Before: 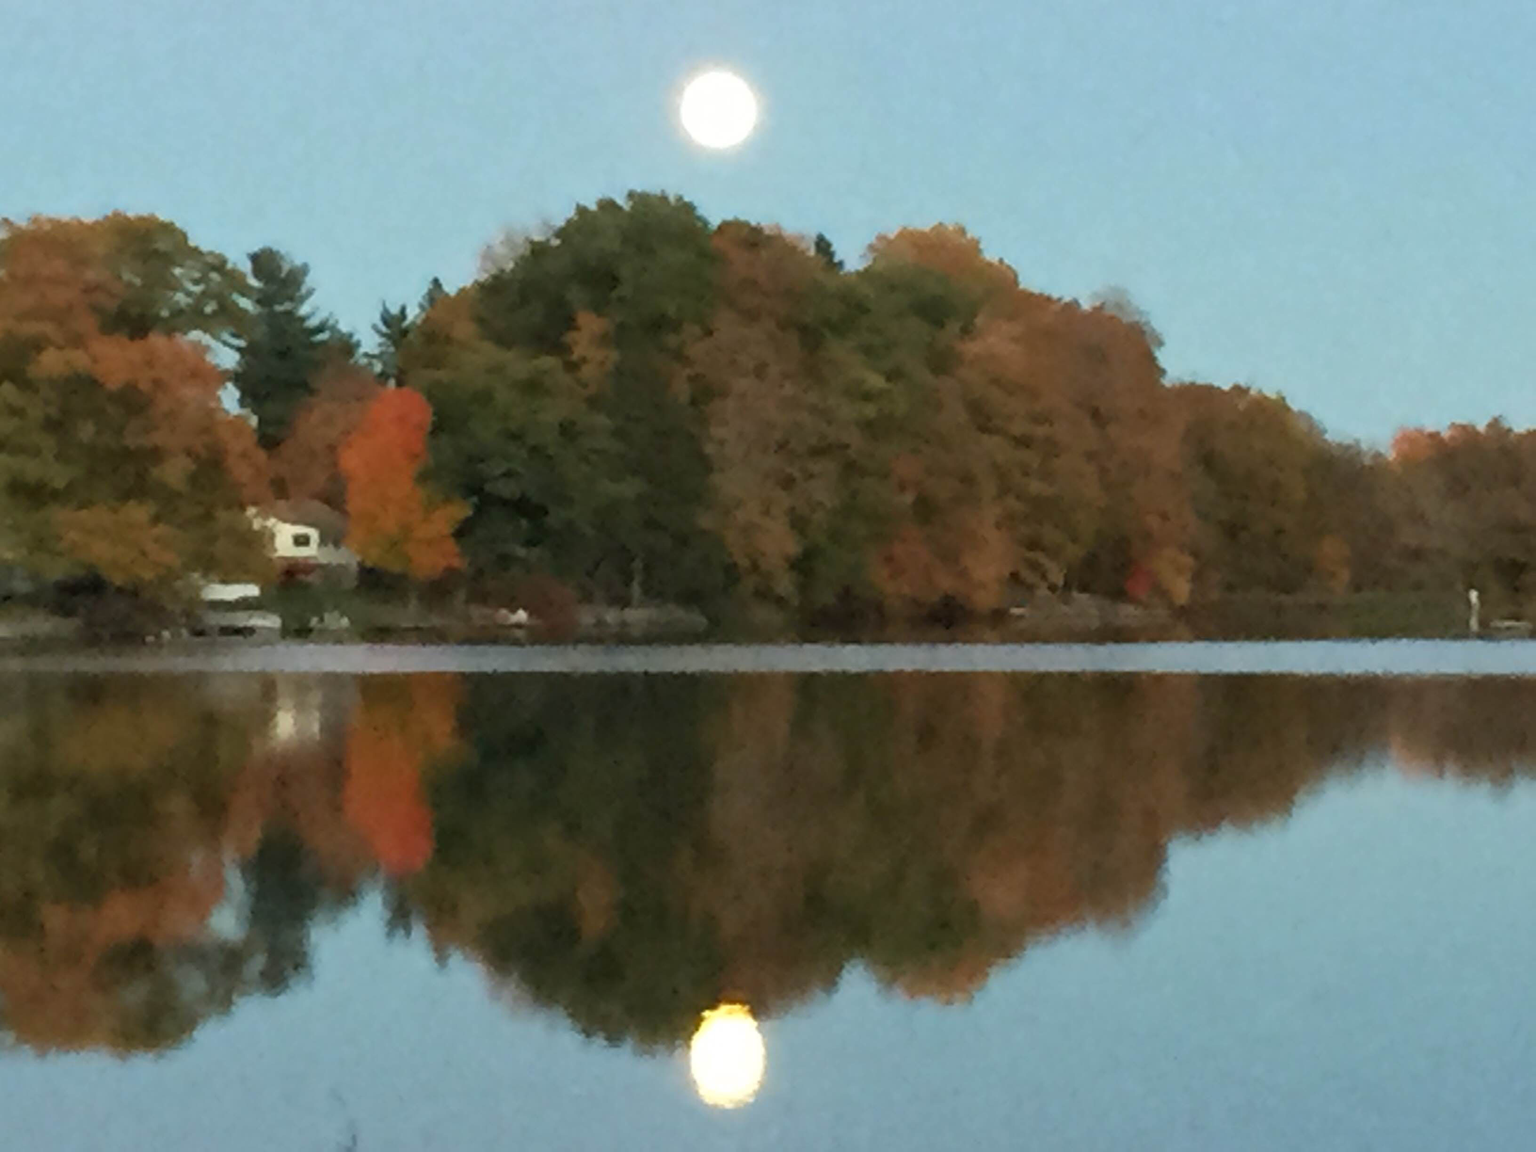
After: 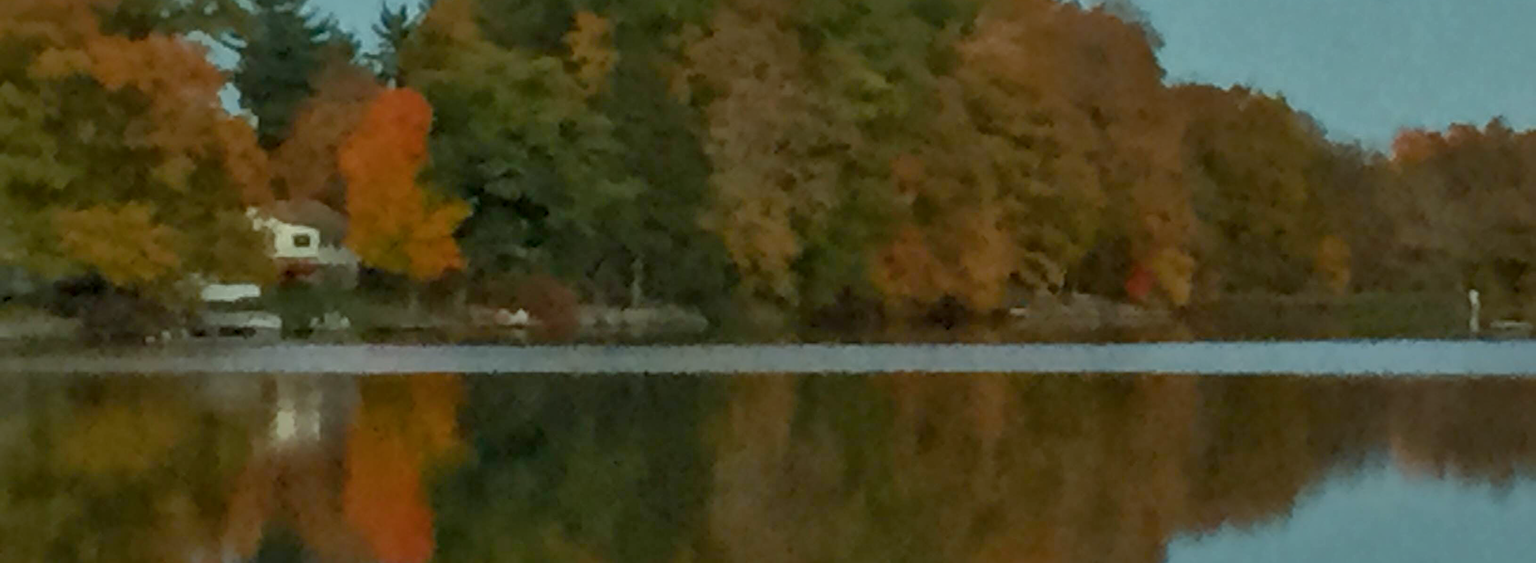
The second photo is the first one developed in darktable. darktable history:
local contrast: on, module defaults
tone curve: curves: ch0 [(0, 0) (0.91, 0.76) (0.997, 0.913)], color space Lab, linked channels, preserve colors none
crop and rotate: top 26.029%, bottom 25.009%
shadows and highlights: on, module defaults
color correction: highlights a* -6.72, highlights b* 0.445
color balance rgb: perceptual saturation grading › global saturation 20.362%, perceptual saturation grading › highlights -19.665%, perceptual saturation grading › shadows 29.564%, global vibrance 9.337%
